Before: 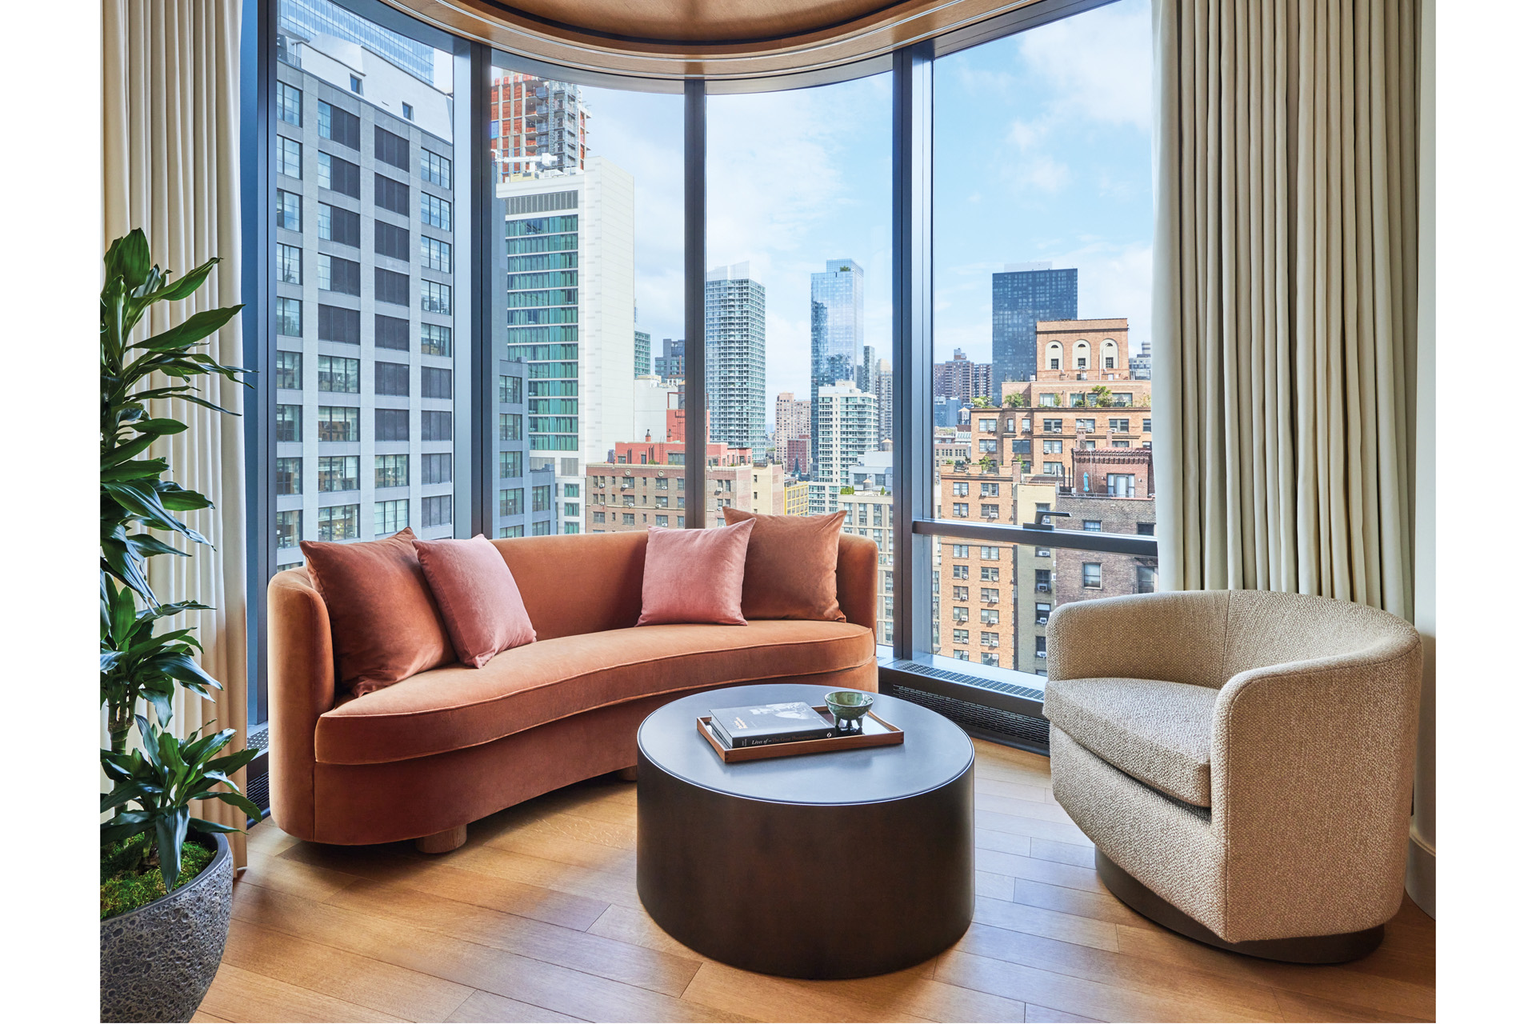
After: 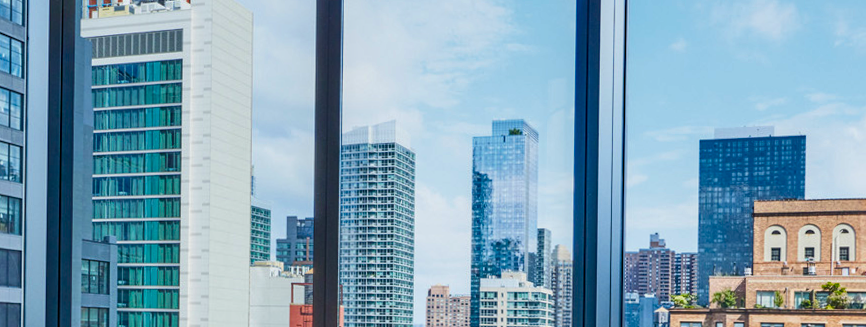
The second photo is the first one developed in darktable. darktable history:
crop: left 28.64%, top 16.832%, right 26.637%, bottom 58.055%
local contrast: detail 130%
color balance rgb: linear chroma grading › global chroma 9%, perceptual saturation grading › global saturation 36%, perceptual saturation grading › shadows 35%, perceptual brilliance grading › global brilliance 15%, perceptual brilliance grading › shadows -35%, global vibrance 15%
exposure: black level correction 0, exposure -0.766 EV, compensate highlight preservation false
rotate and perspective: rotation 0.8°, automatic cropping off
